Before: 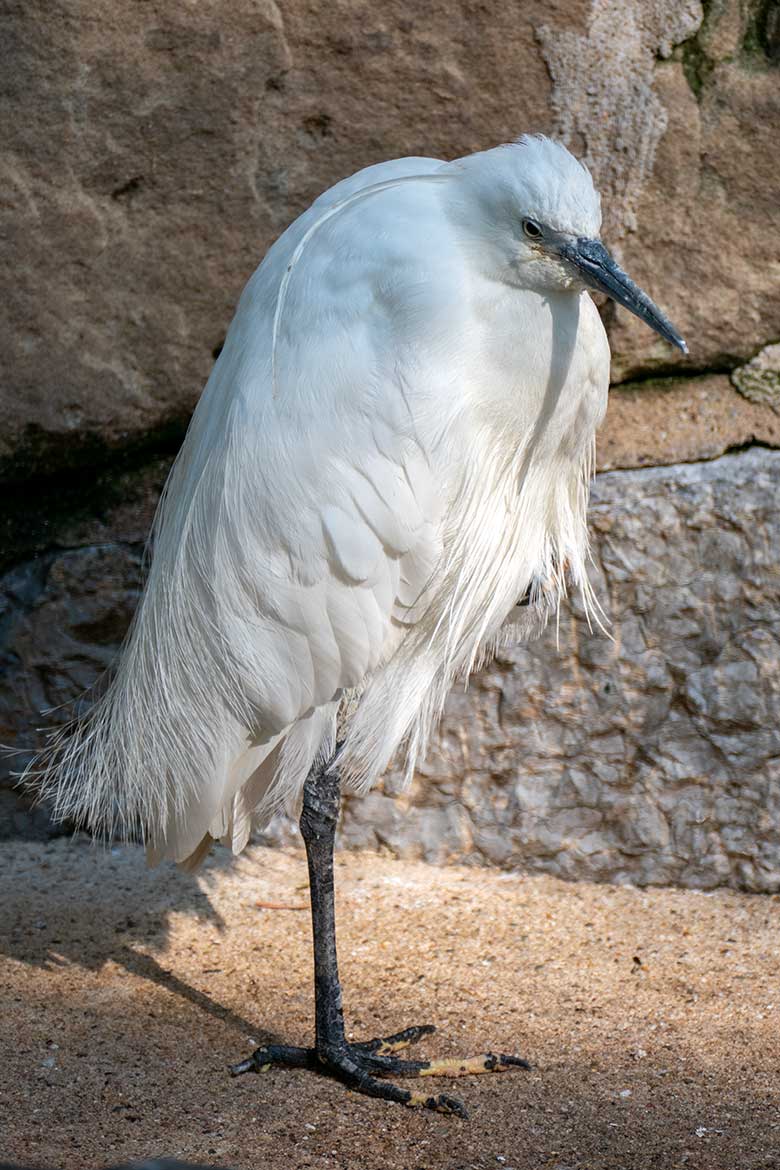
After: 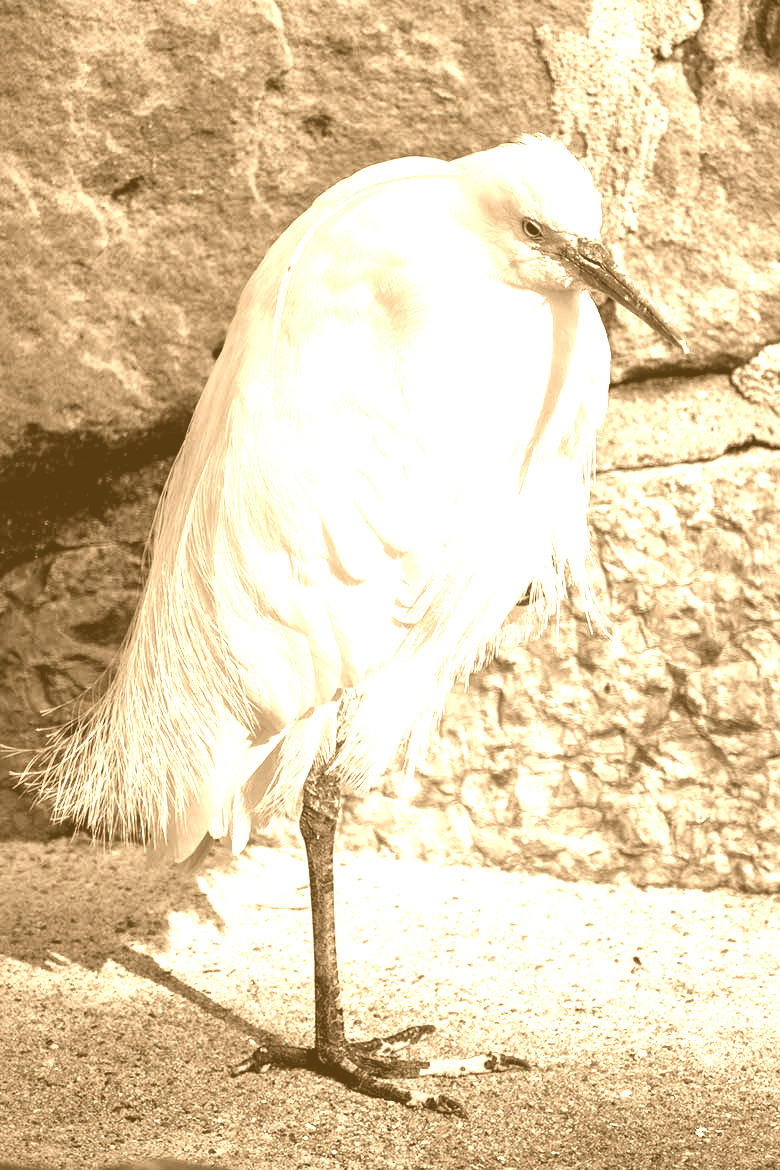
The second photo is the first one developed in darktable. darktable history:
colorize: hue 28.8°, source mix 100%
exposure: black level correction 0, exposure 0.7 EV, compensate exposure bias true, compensate highlight preservation false
color correction: highlights a* -1.43, highlights b* 10.12, shadows a* 0.395, shadows b* 19.35
local contrast: mode bilateral grid, contrast 20, coarseness 50, detail 171%, midtone range 0.2
